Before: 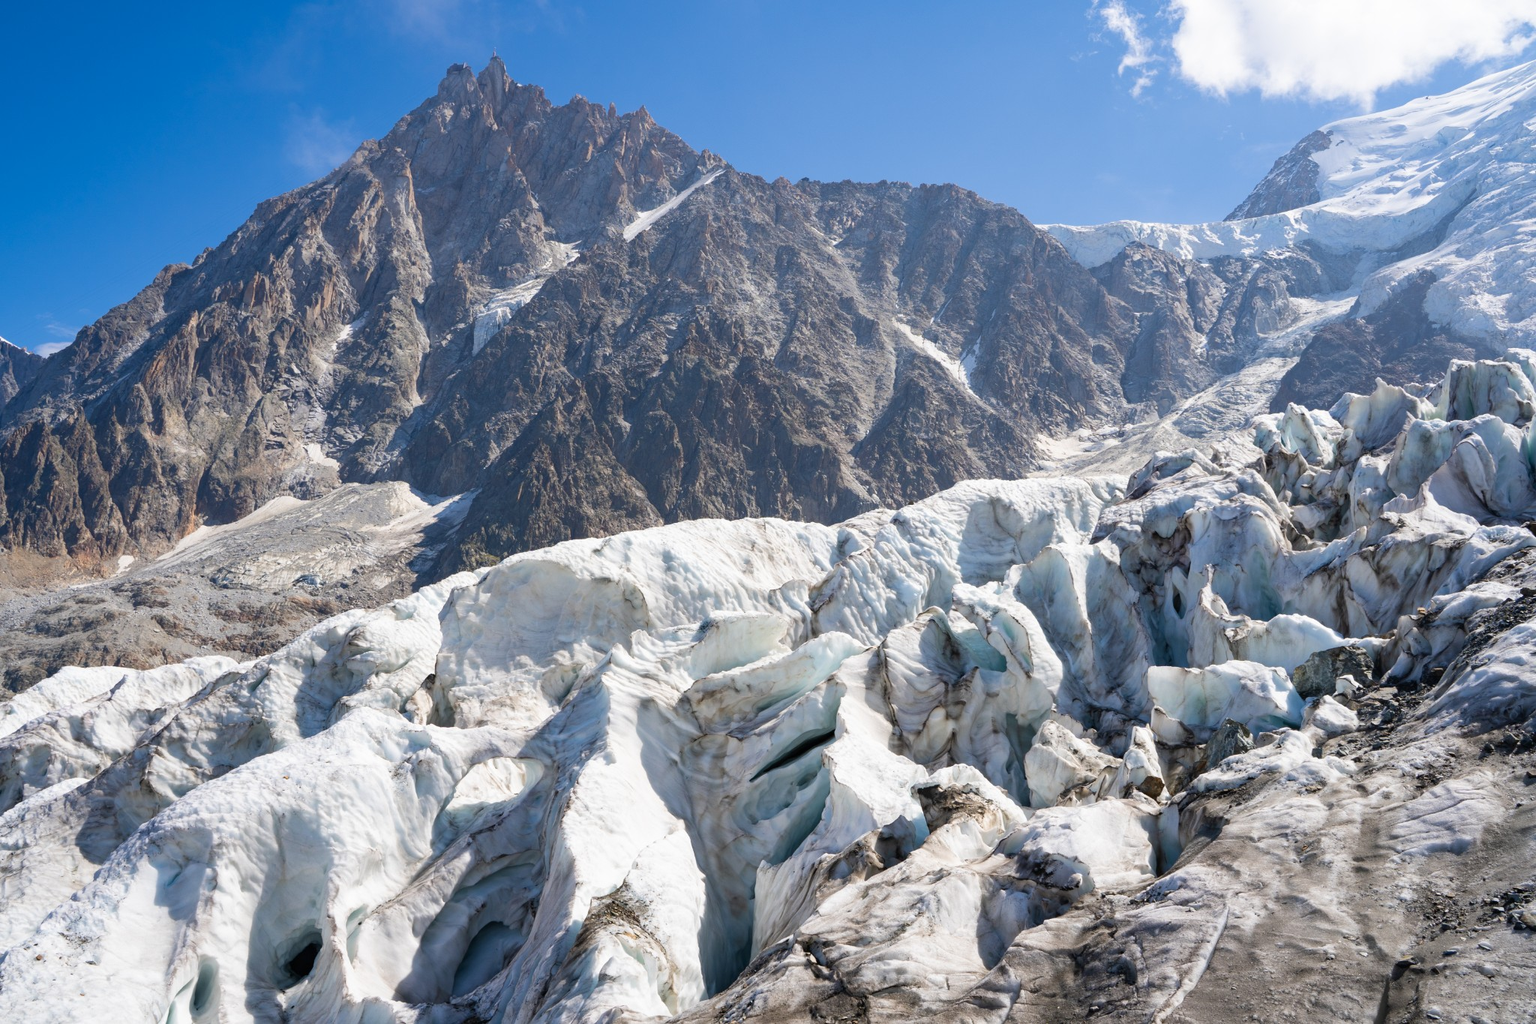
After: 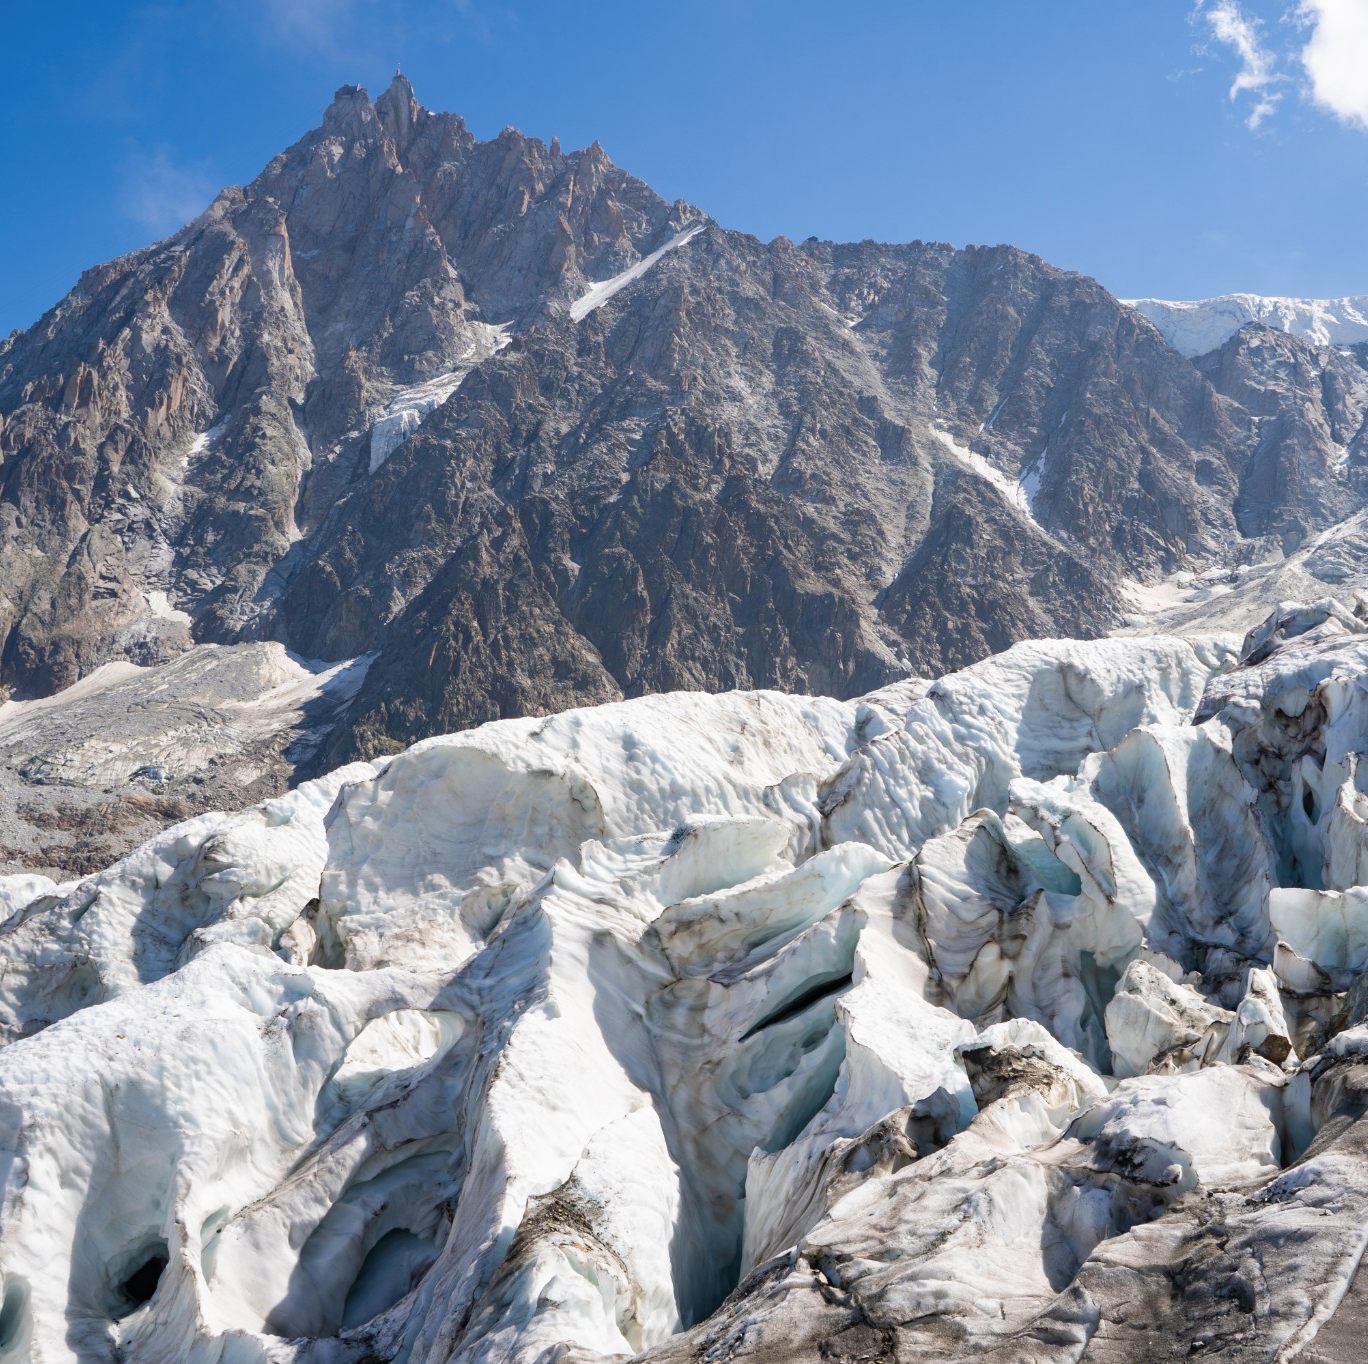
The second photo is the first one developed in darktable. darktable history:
contrast brightness saturation: saturation -0.05
crop and rotate: left 12.775%, right 20.414%
